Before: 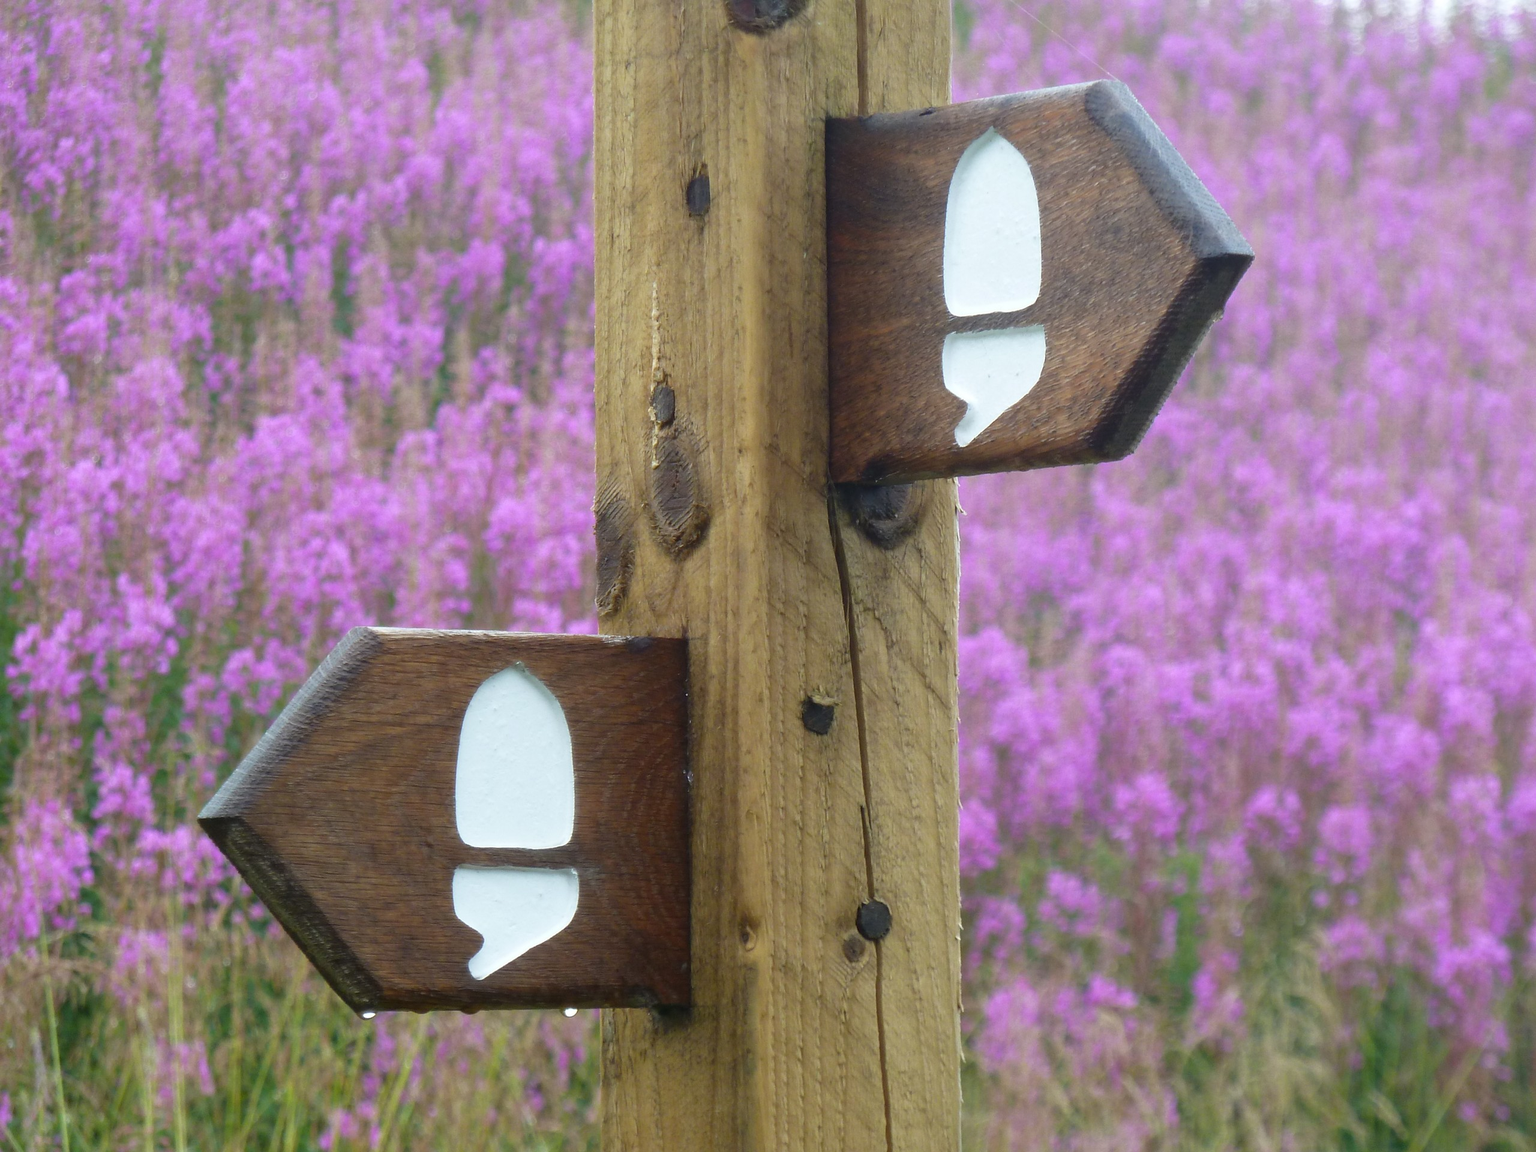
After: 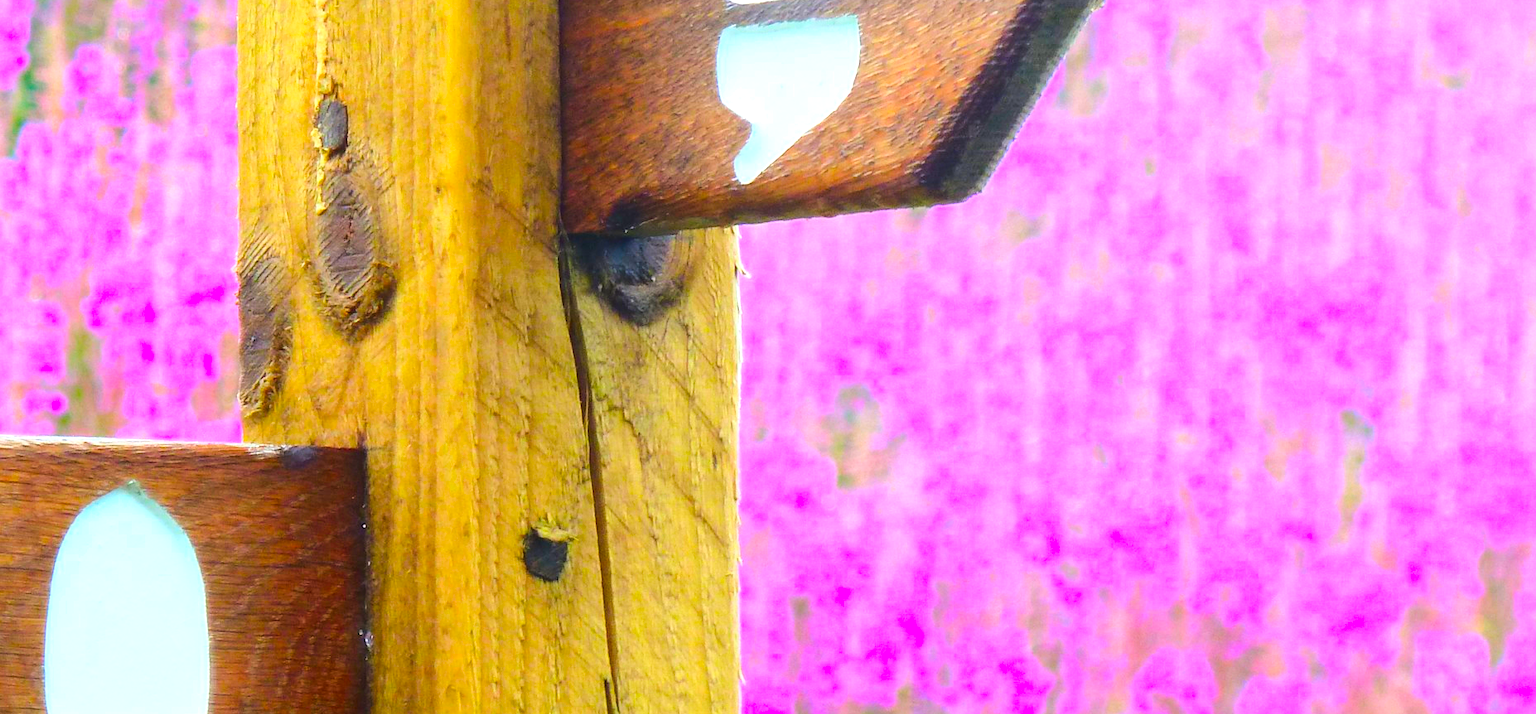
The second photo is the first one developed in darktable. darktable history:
exposure: black level correction 0, exposure 0.697 EV, compensate highlight preservation false
tone curve: curves: ch0 [(0, 0.023) (0.1, 0.084) (0.184, 0.168) (0.45, 0.54) (0.57, 0.683) (0.722, 0.825) (0.877, 0.948) (1, 1)]; ch1 [(0, 0) (0.414, 0.395) (0.453, 0.437) (0.502, 0.509) (0.521, 0.519) (0.573, 0.568) (0.618, 0.61) (0.654, 0.642) (1, 1)]; ch2 [(0, 0) (0.421, 0.43) (0.45, 0.463) (0.492, 0.504) (0.511, 0.519) (0.557, 0.557) (0.602, 0.605) (1, 1)], color space Lab, linked channels, preserve colors none
crop and rotate: left 27.571%, top 27.291%, bottom 27.761%
color correction: highlights b* 0.039, saturation 2.17
